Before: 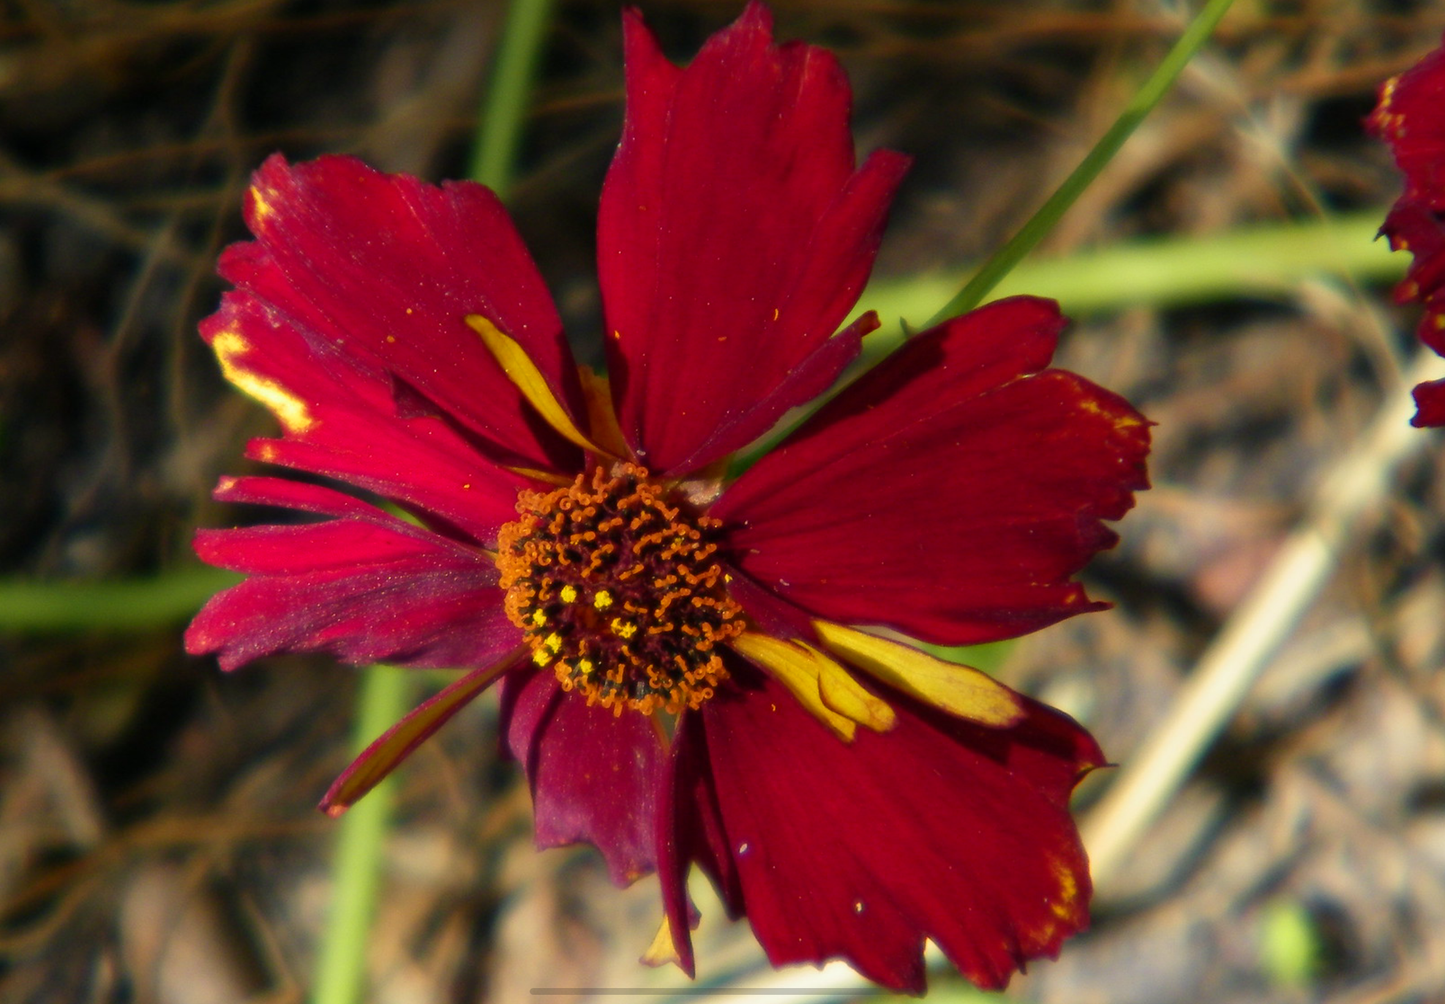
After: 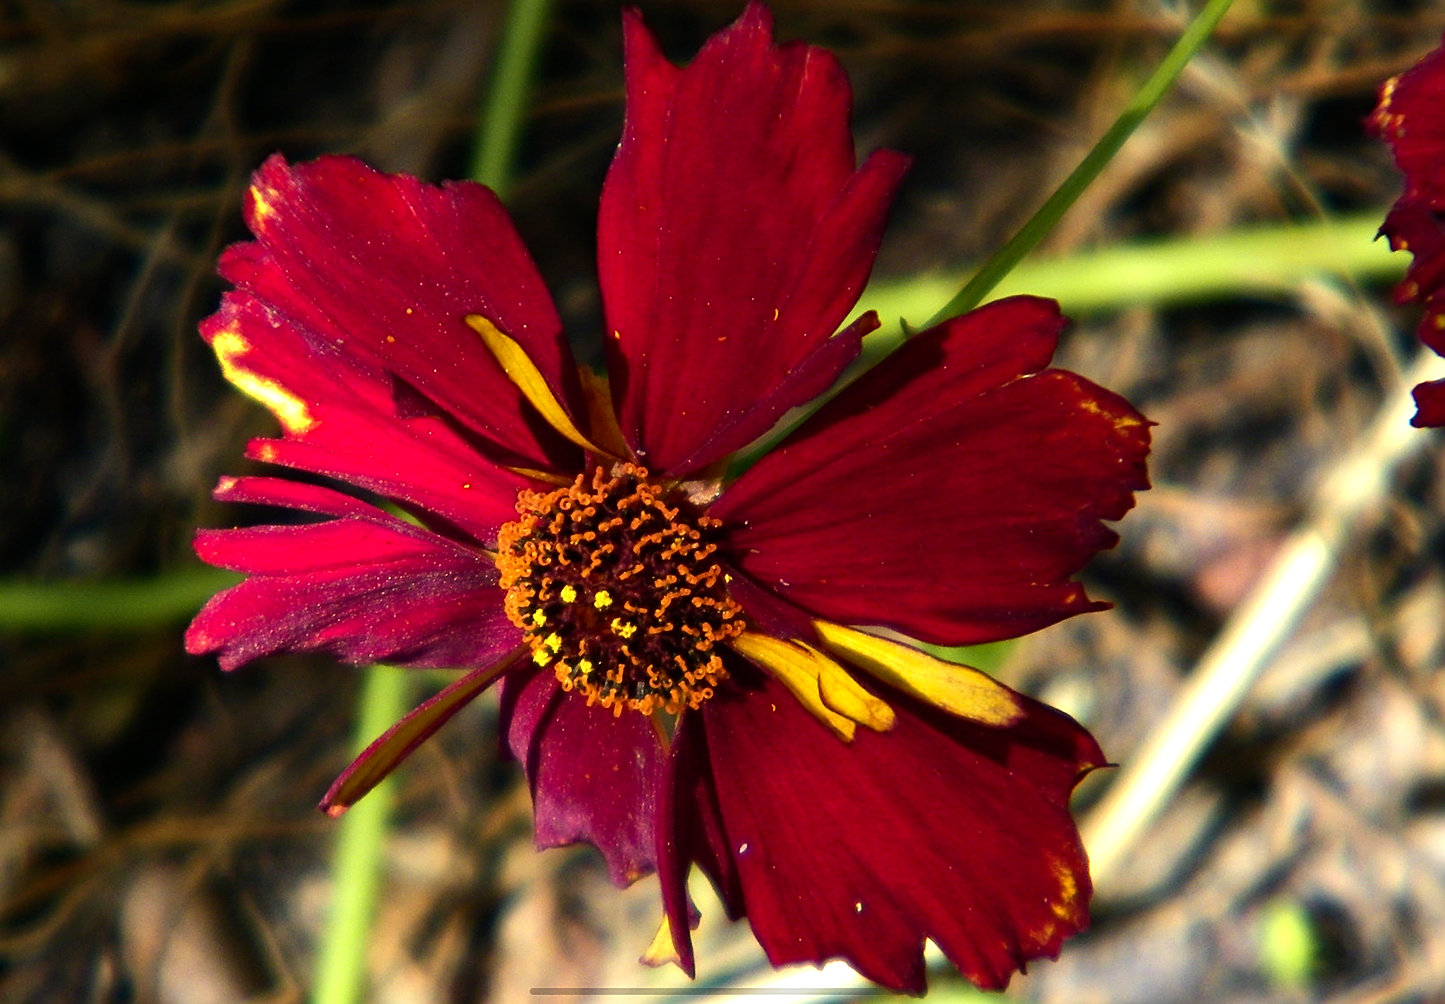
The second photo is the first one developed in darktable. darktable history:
sharpen: on, module defaults
haze removal: compatibility mode true, adaptive false
tone equalizer: -8 EV -0.75 EV, -7 EV -0.7 EV, -6 EV -0.6 EV, -5 EV -0.4 EV, -3 EV 0.4 EV, -2 EV 0.6 EV, -1 EV 0.7 EV, +0 EV 0.75 EV, edges refinement/feathering 500, mask exposure compensation -1.57 EV, preserve details no
